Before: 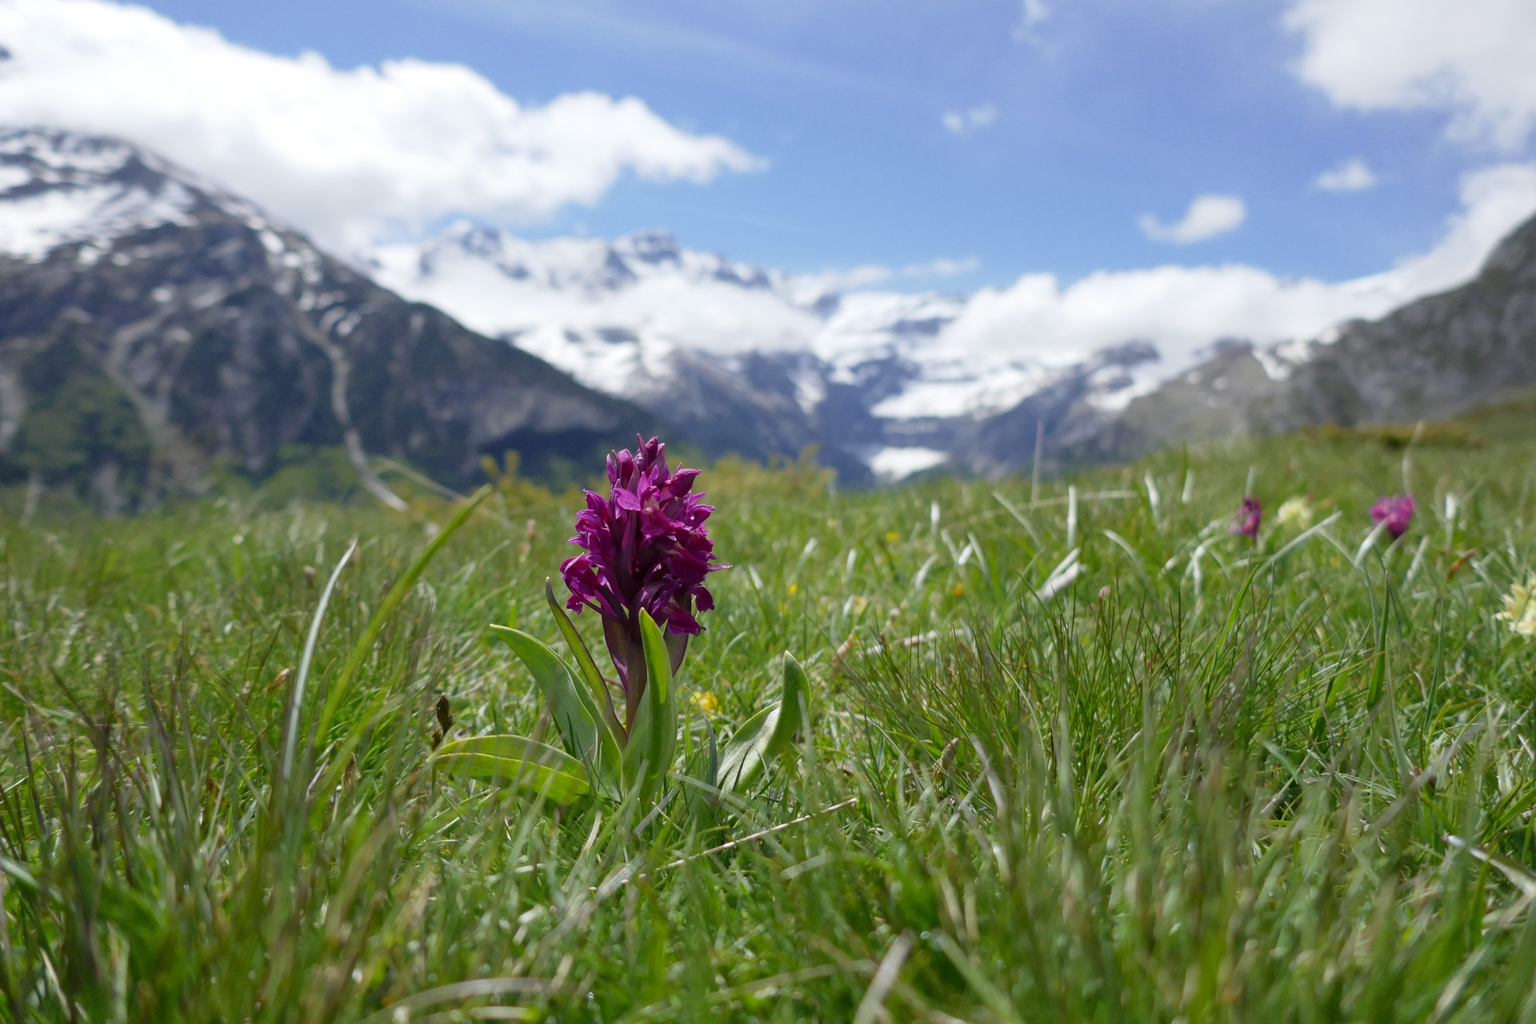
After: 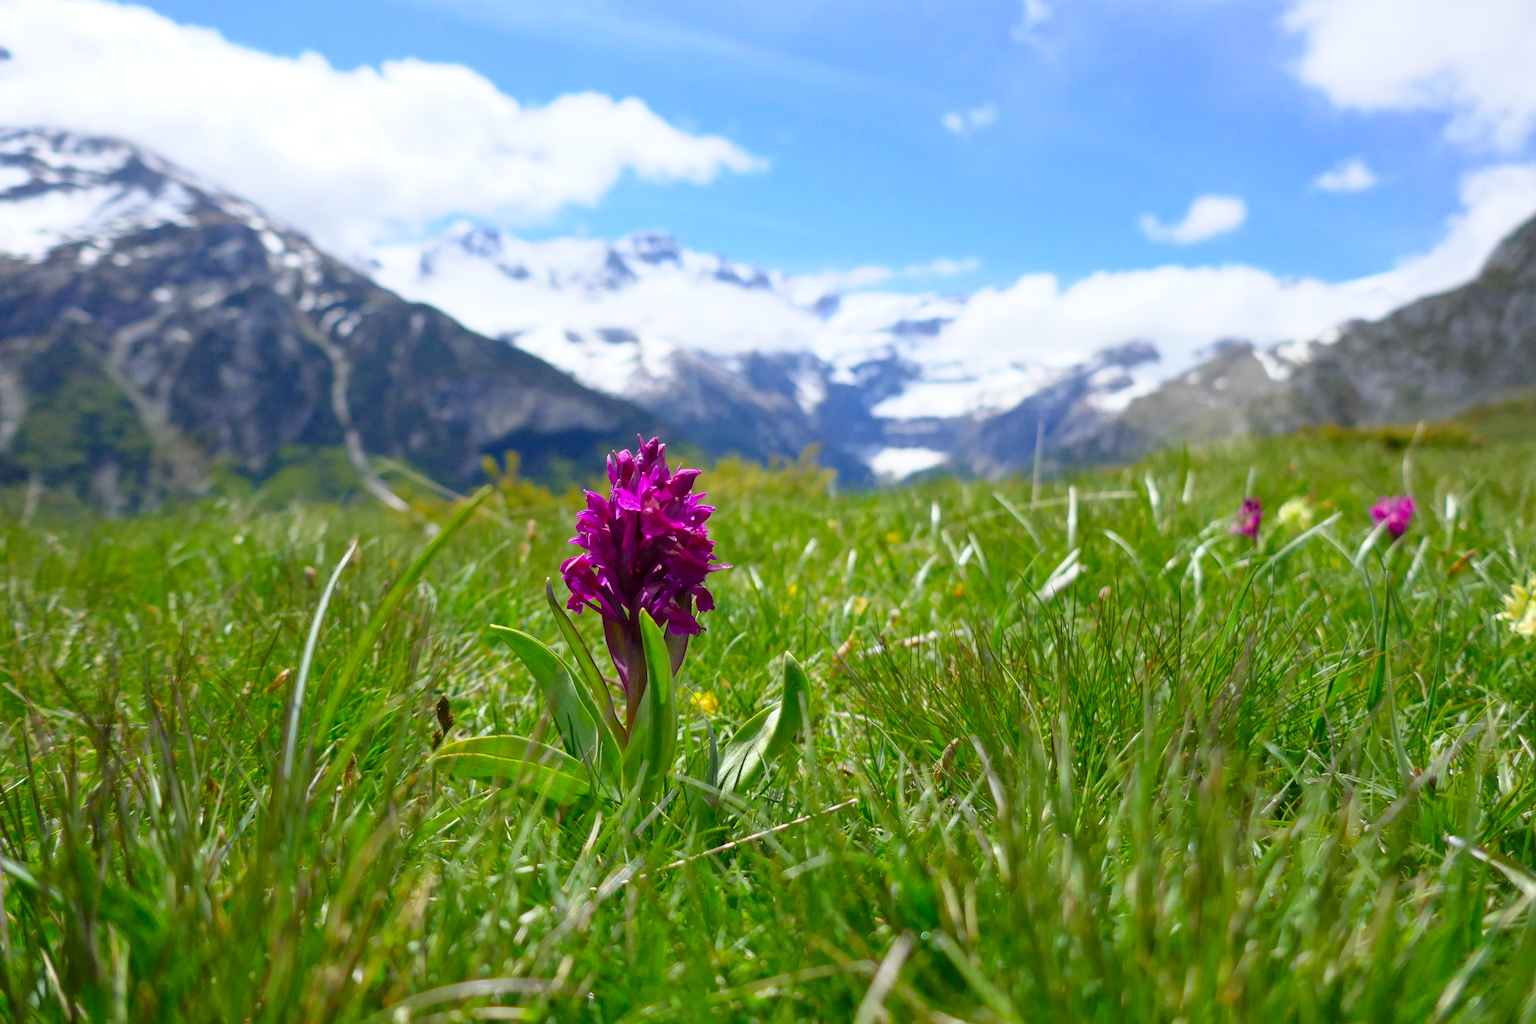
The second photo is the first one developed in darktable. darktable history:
tone curve: curves: ch0 [(0, 0) (0.003, 0.003) (0.011, 0.012) (0.025, 0.027) (0.044, 0.048) (0.069, 0.076) (0.1, 0.109) (0.136, 0.148) (0.177, 0.194) (0.224, 0.245) (0.277, 0.303) (0.335, 0.366) (0.399, 0.436) (0.468, 0.511) (0.543, 0.593) (0.623, 0.681) (0.709, 0.775) (0.801, 0.875) (0.898, 0.954) (1, 1)]
contrast brightness saturation: saturation 0.497
local contrast: mode bilateral grid, contrast 16, coarseness 36, detail 105%, midtone range 0.2
